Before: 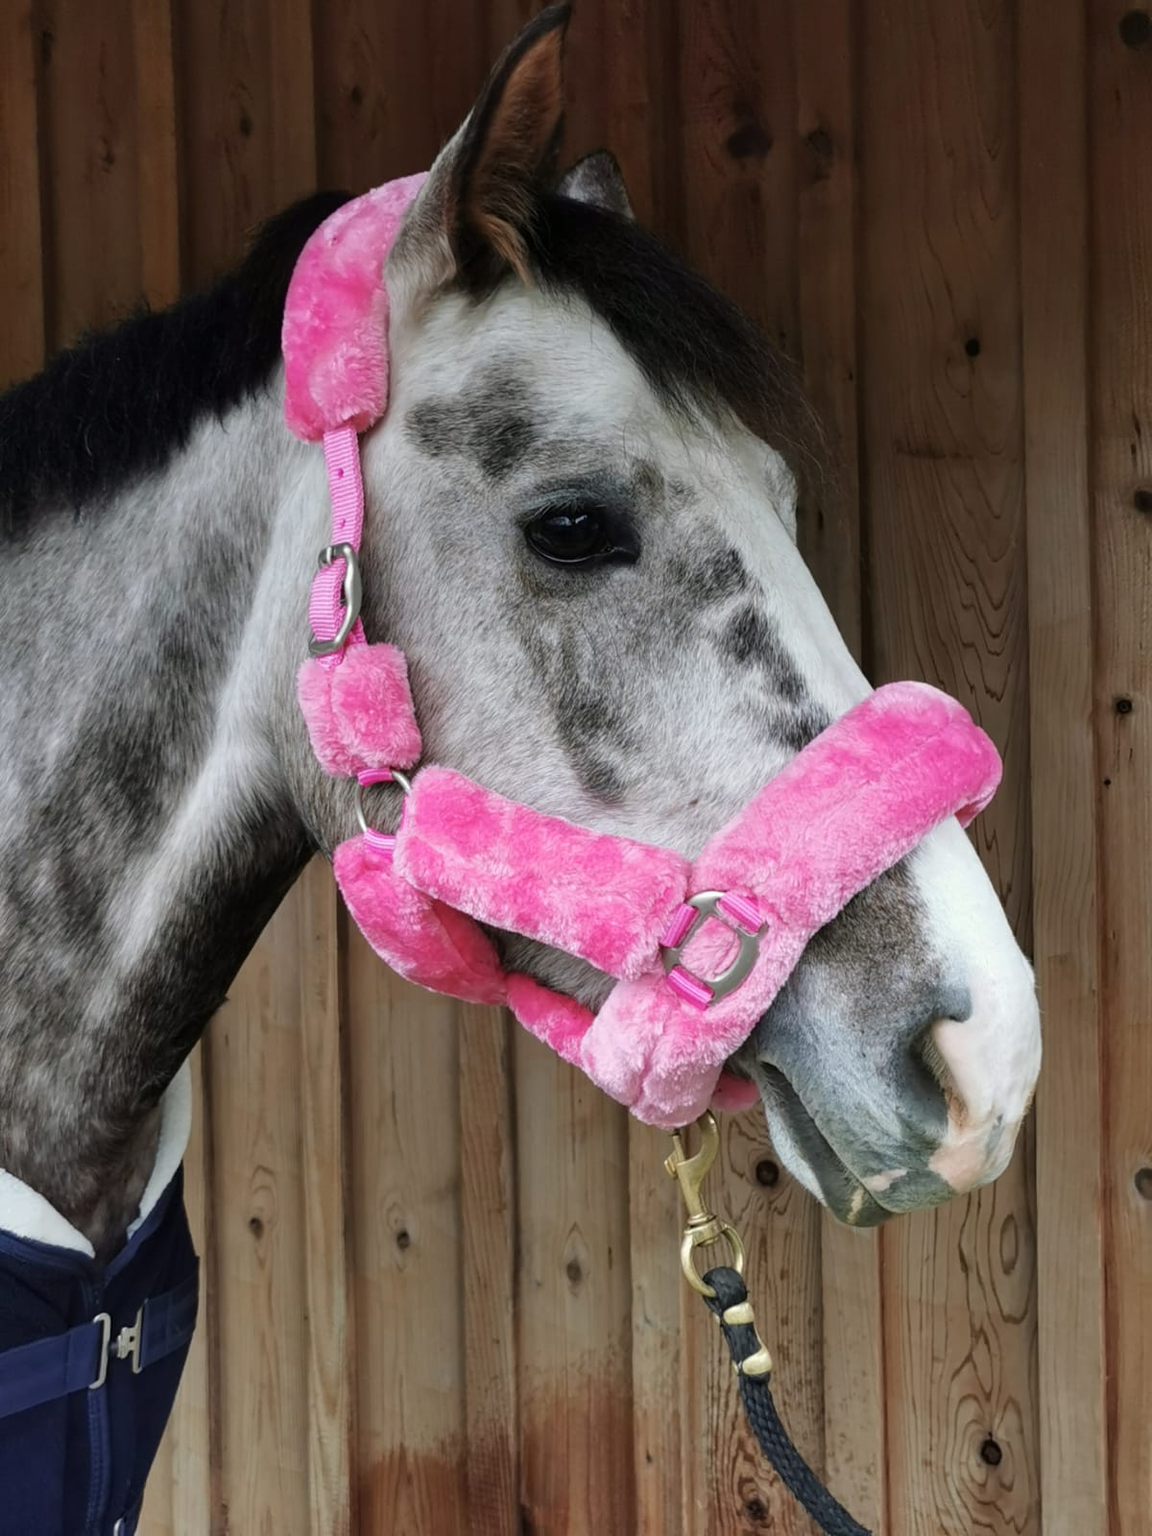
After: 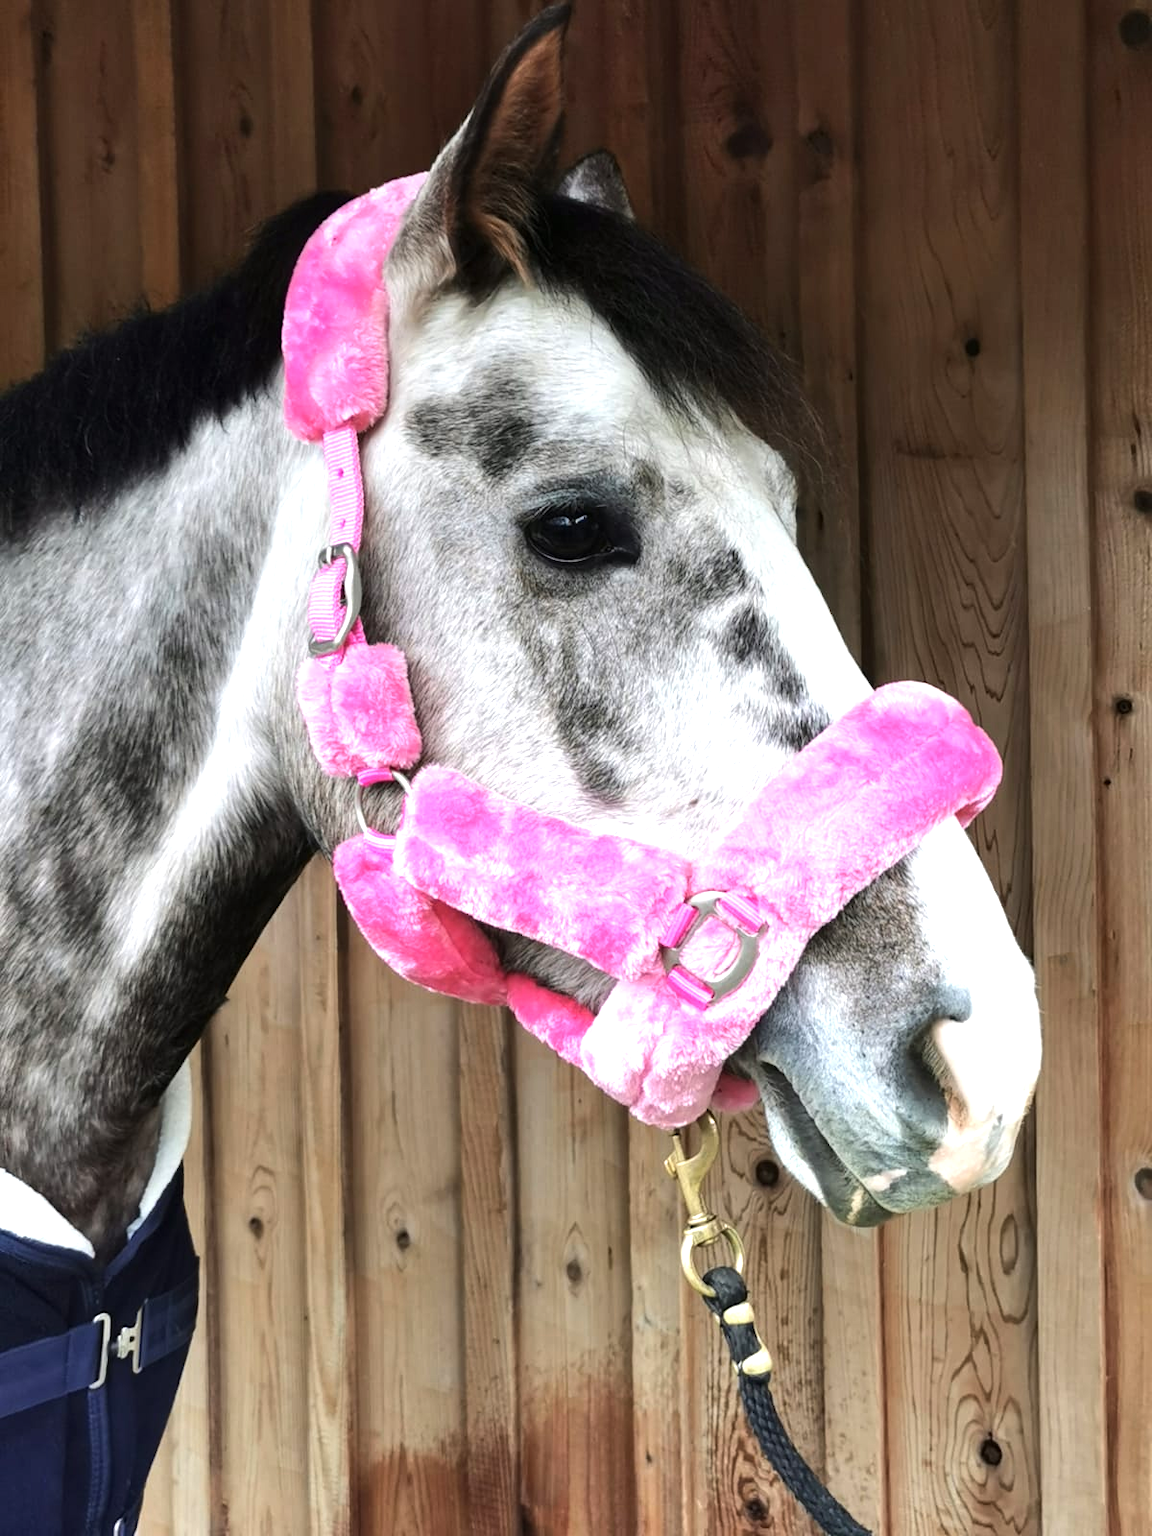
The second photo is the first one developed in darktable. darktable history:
tone equalizer: -8 EV -0.417 EV, -7 EV -0.389 EV, -6 EV -0.333 EV, -5 EV -0.222 EV, -3 EV 0.222 EV, -2 EV 0.333 EV, -1 EV 0.389 EV, +0 EV 0.417 EV, edges refinement/feathering 500, mask exposure compensation -1.57 EV, preserve details no
exposure: black level correction 0, exposure 0.7 EV, compensate exposure bias true, compensate highlight preservation false
